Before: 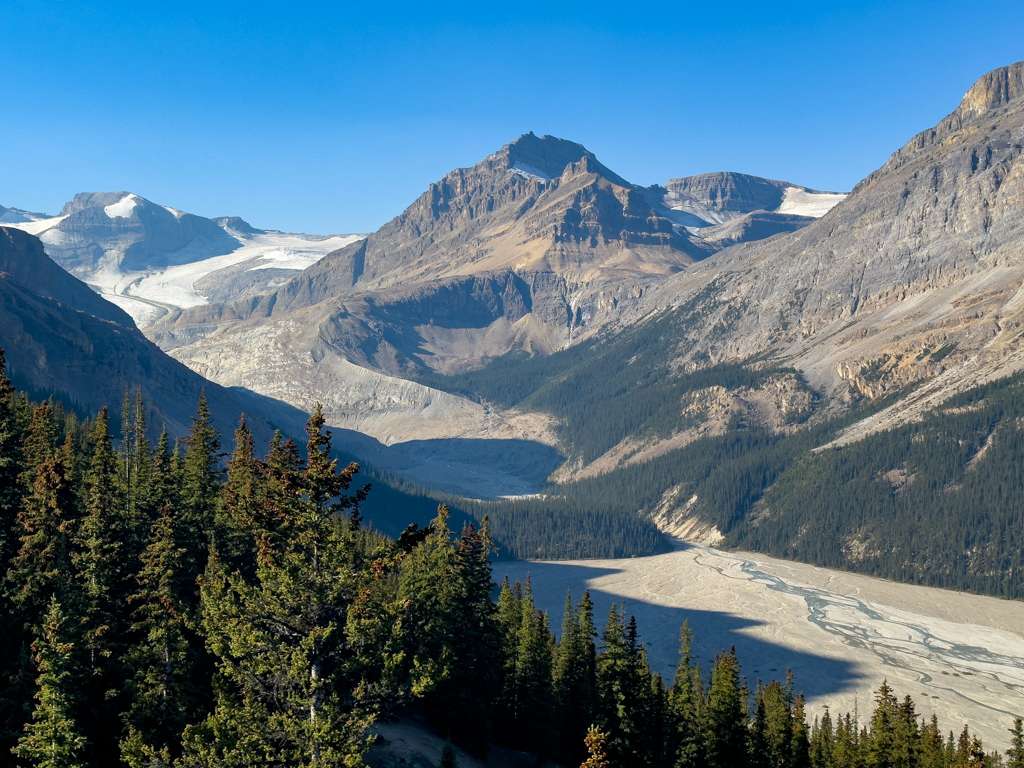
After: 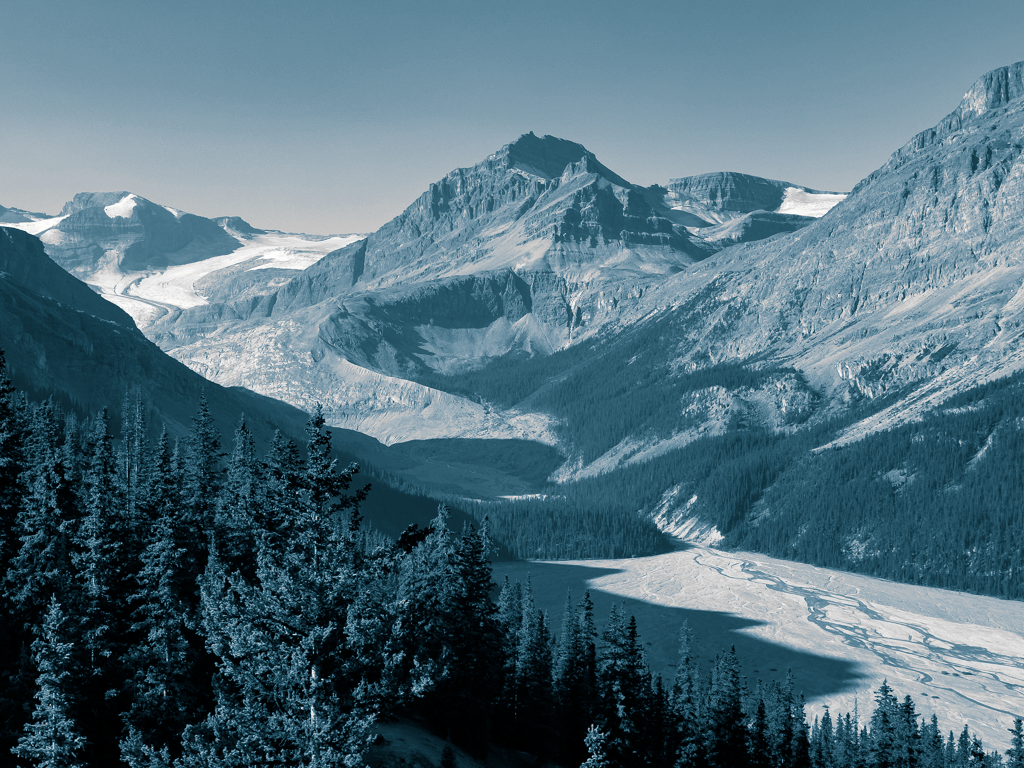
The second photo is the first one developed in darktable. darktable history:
split-toning: shadows › hue 212.4°, balance -70
monochrome: on, module defaults
